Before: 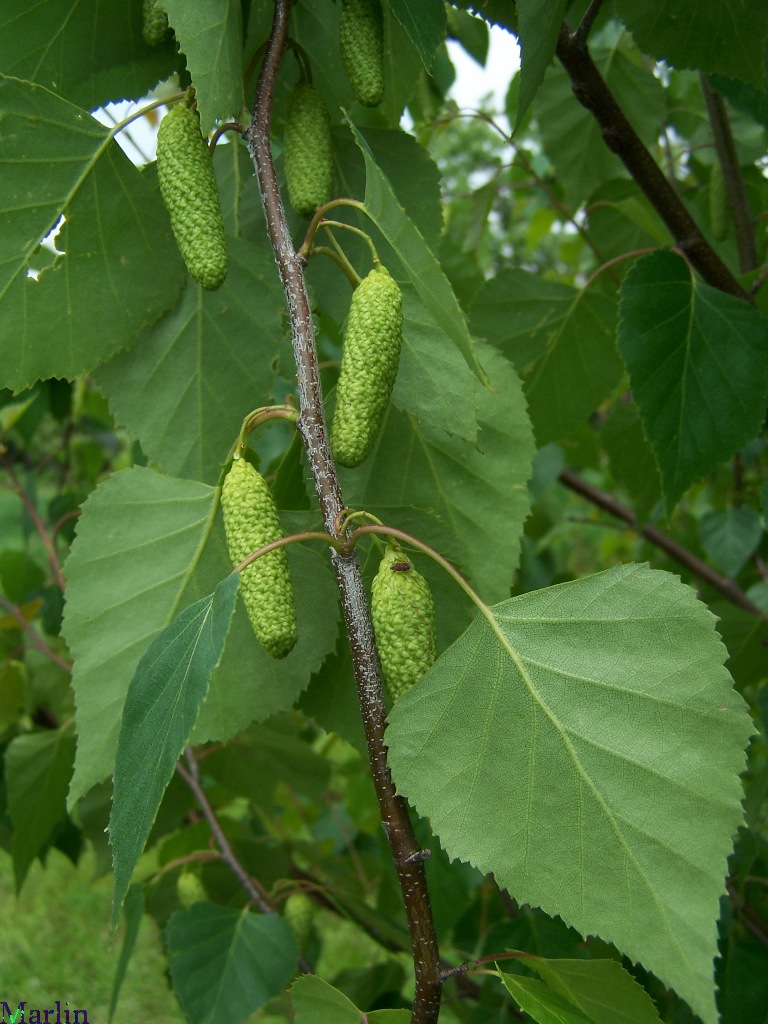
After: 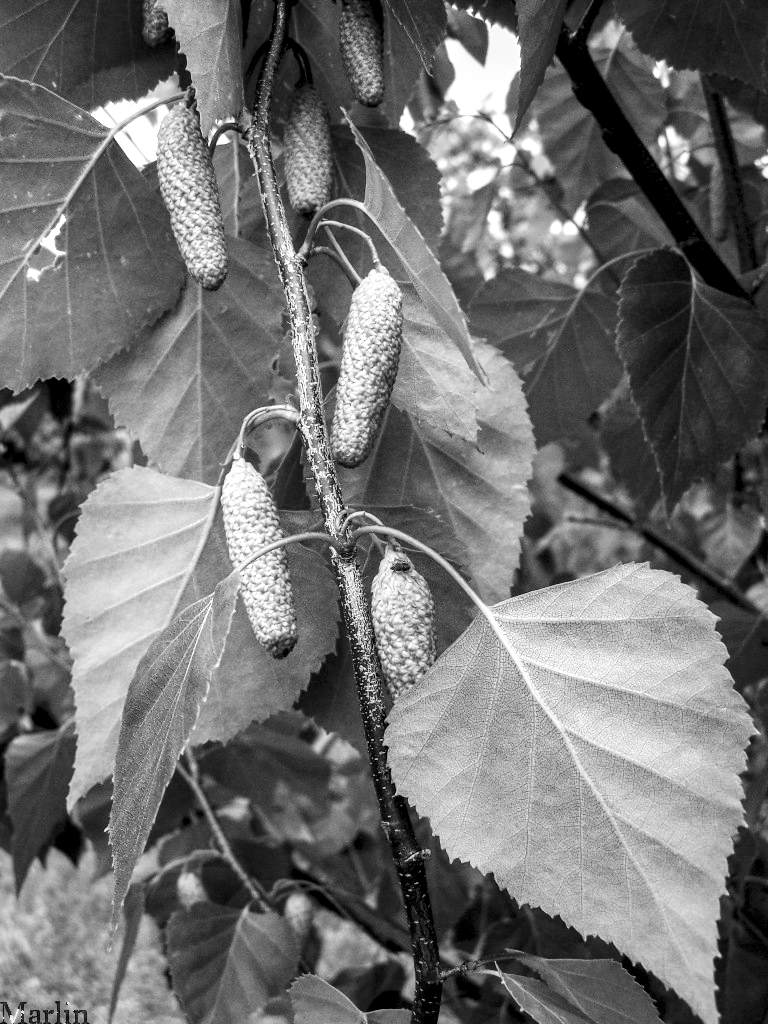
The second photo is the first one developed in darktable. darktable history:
color calibration: output gray [0.21, 0.42, 0.37, 0], illuminant as shot in camera, x 0.358, y 0.373, temperature 4628.91 K
local contrast: highlights 21%, detail 150%
base curve: curves: ch0 [(0, 0) (0.007, 0.004) (0.027, 0.03) (0.046, 0.07) (0.207, 0.54) (0.442, 0.872) (0.673, 0.972) (1, 1)], preserve colors none
